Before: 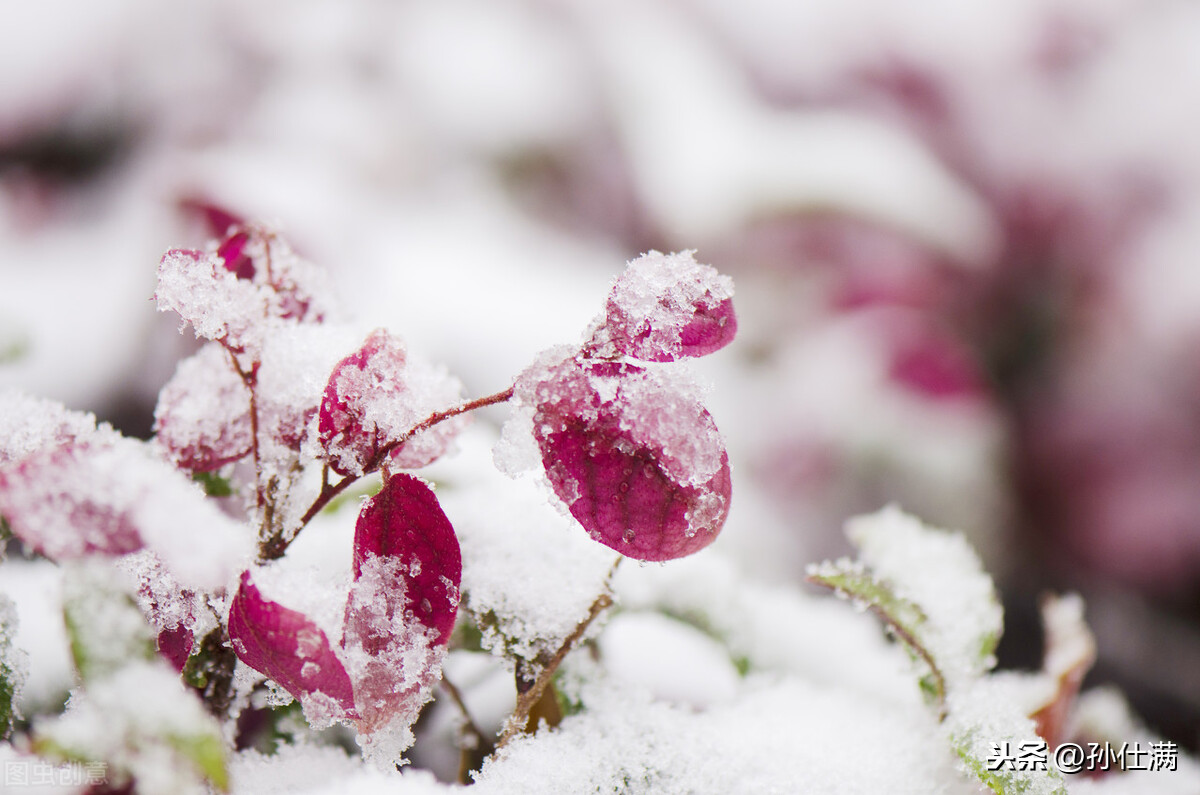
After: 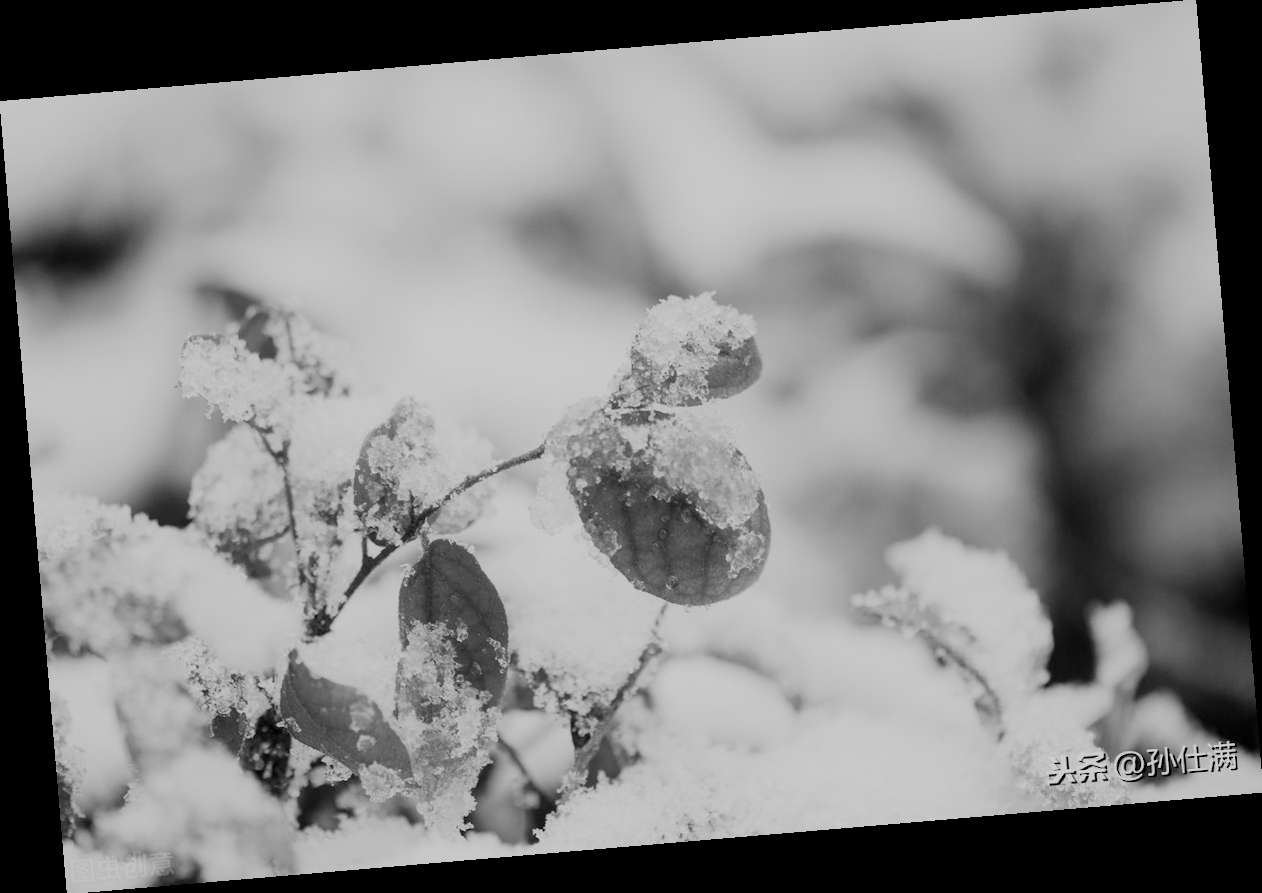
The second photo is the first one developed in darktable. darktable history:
rotate and perspective: rotation -4.86°, automatic cropping off
filmic rgb: black relative exposure -7.65 EV, white relative exposure 4.56 EV, hardness 3.61
monochrome: a -35.87, b 49.73, size 1.7
